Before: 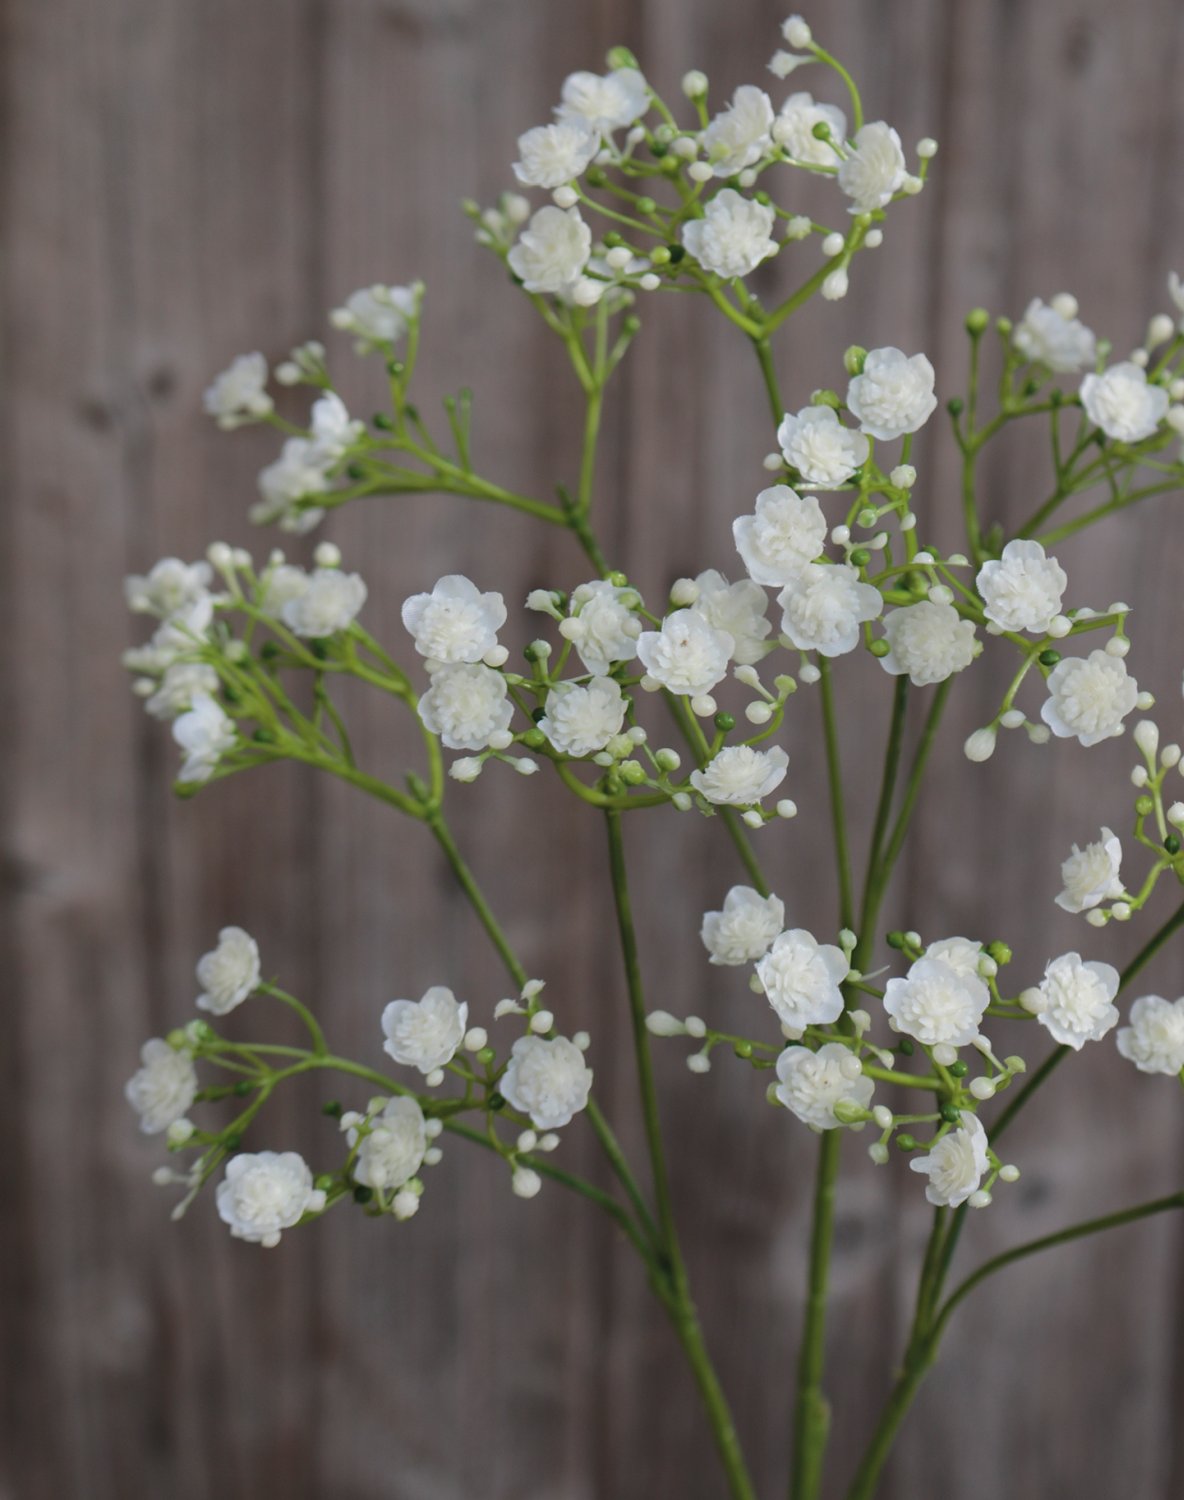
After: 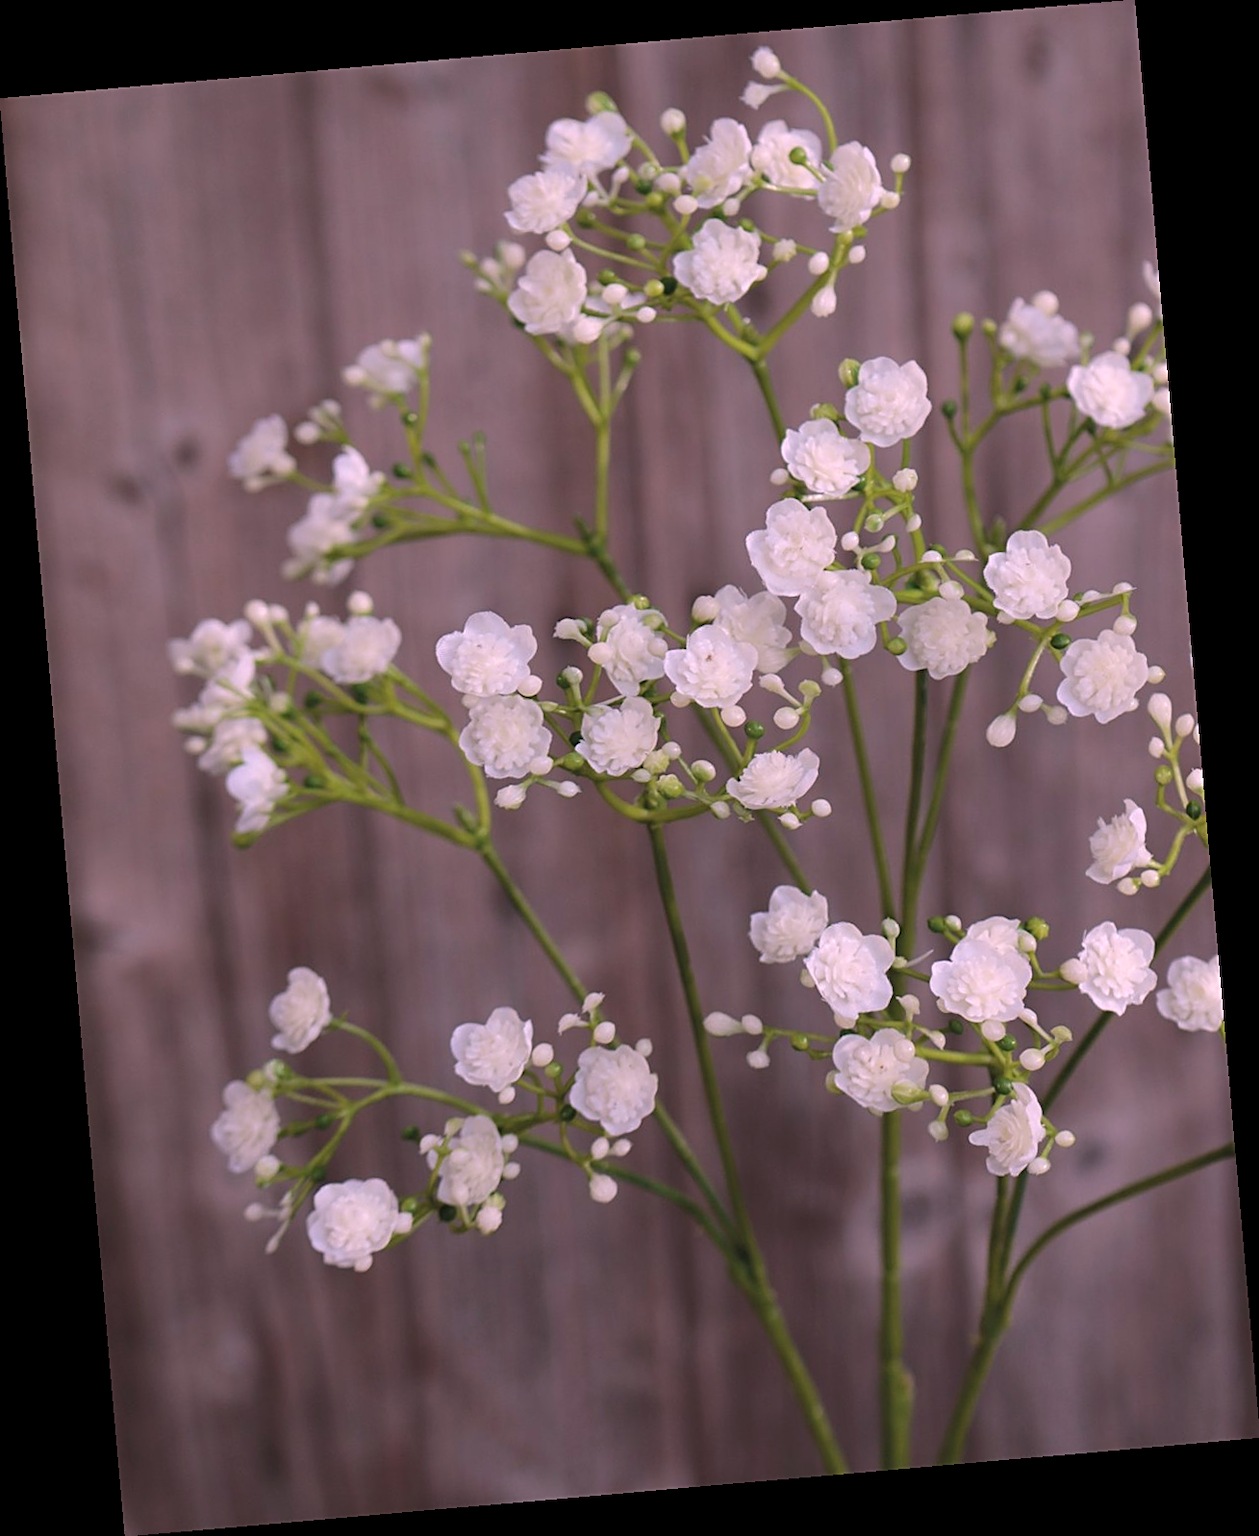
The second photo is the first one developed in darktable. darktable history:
color correction: highlights a* -0.182, highlights b* -0.124
white balance: red 1.188, blue 1.11
sharpen: on, module defaults
rotate and perspective: rotation -4.98°, automatic cropping off
